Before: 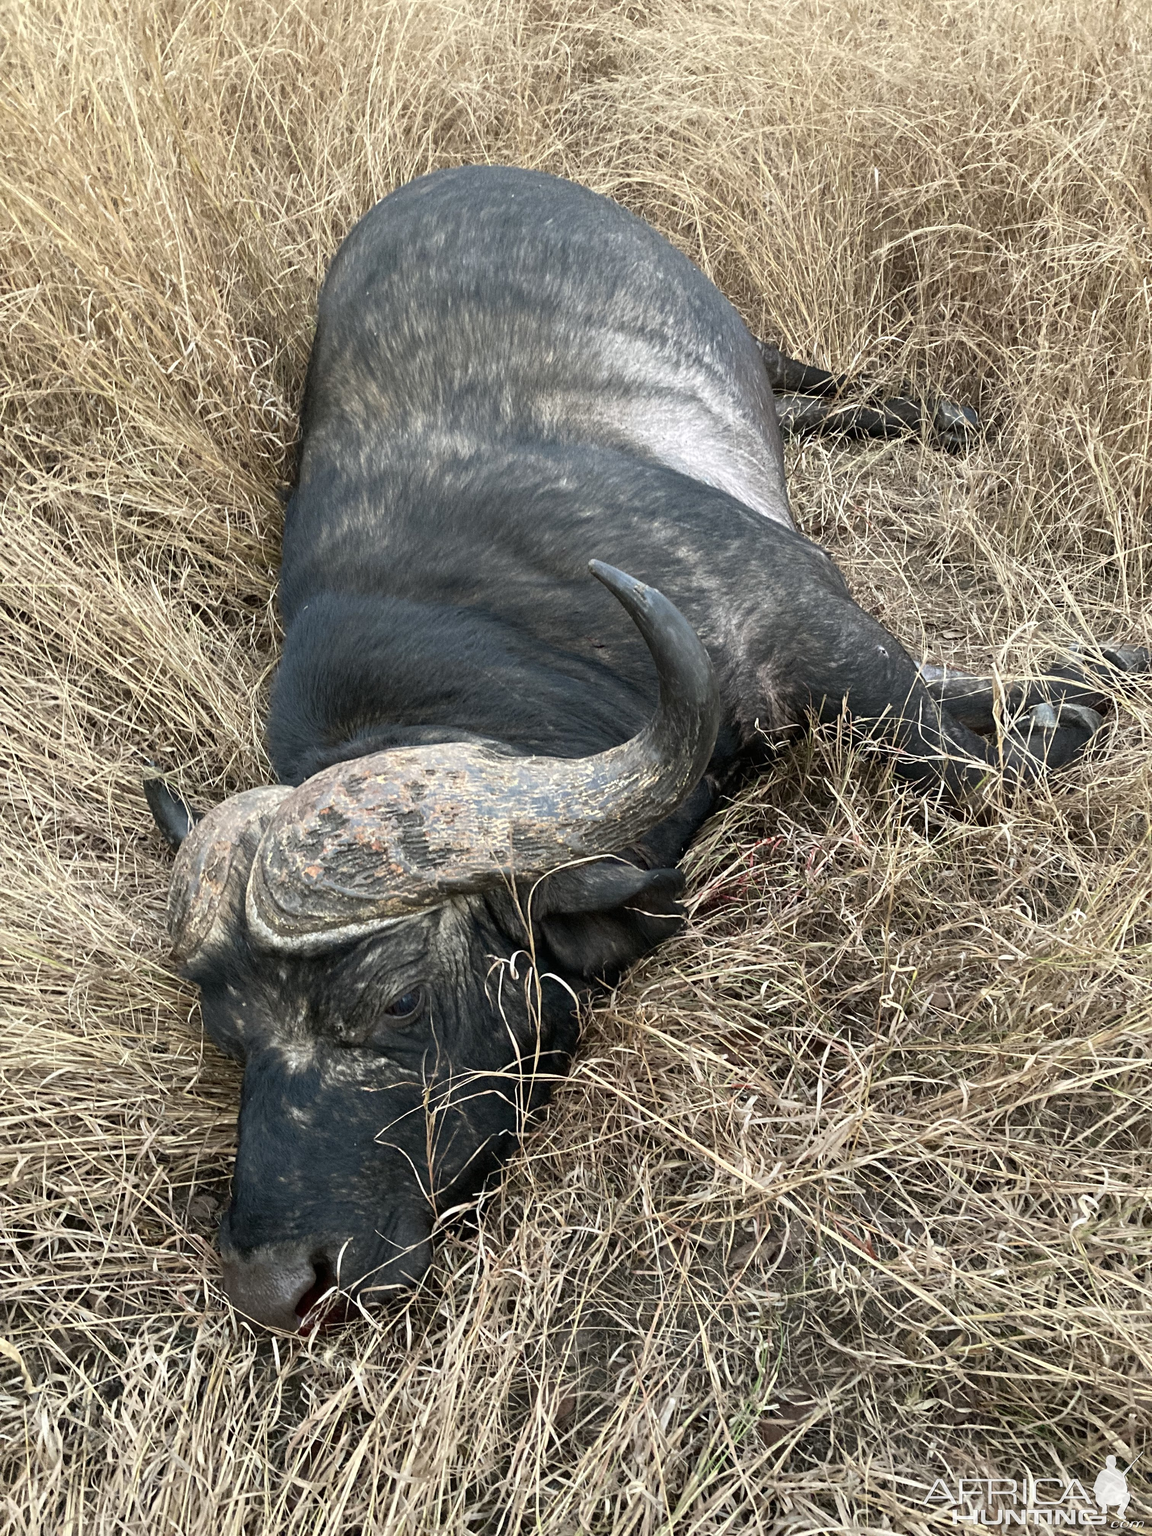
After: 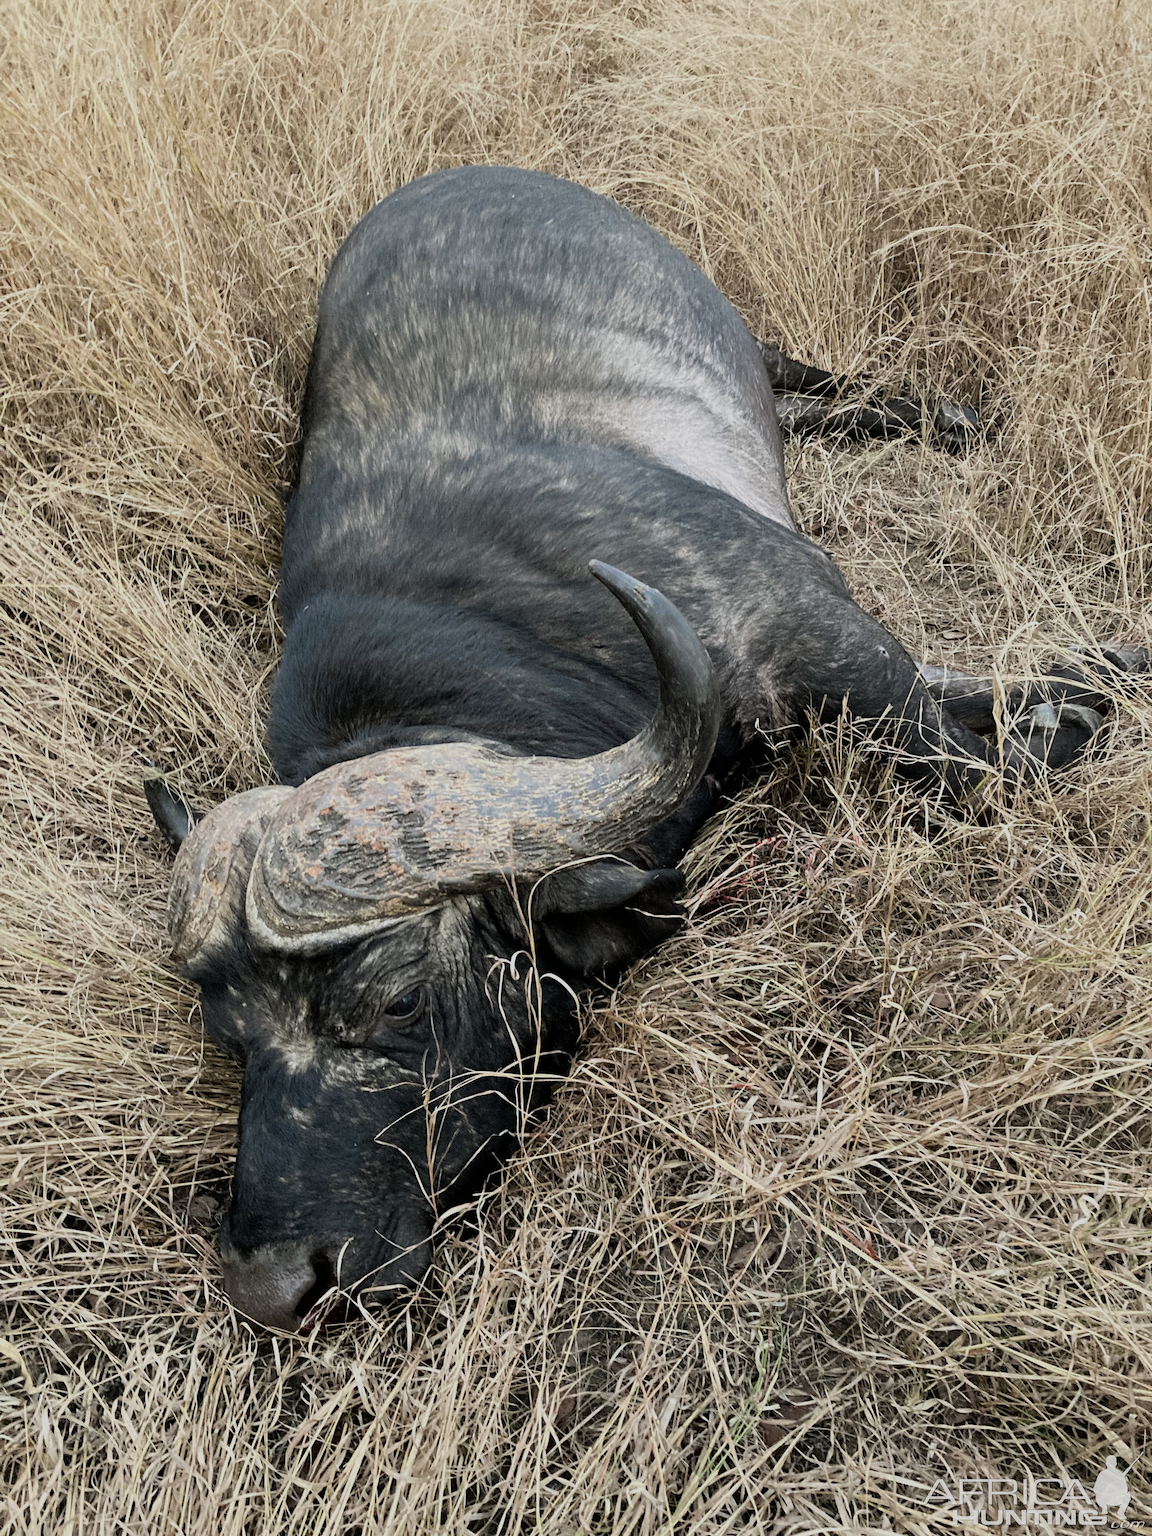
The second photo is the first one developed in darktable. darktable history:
filmic rgb: black relative exposure -7.65 EV, white relative exposure 4.56 EV, hardness 3.61, contrast 1.05
